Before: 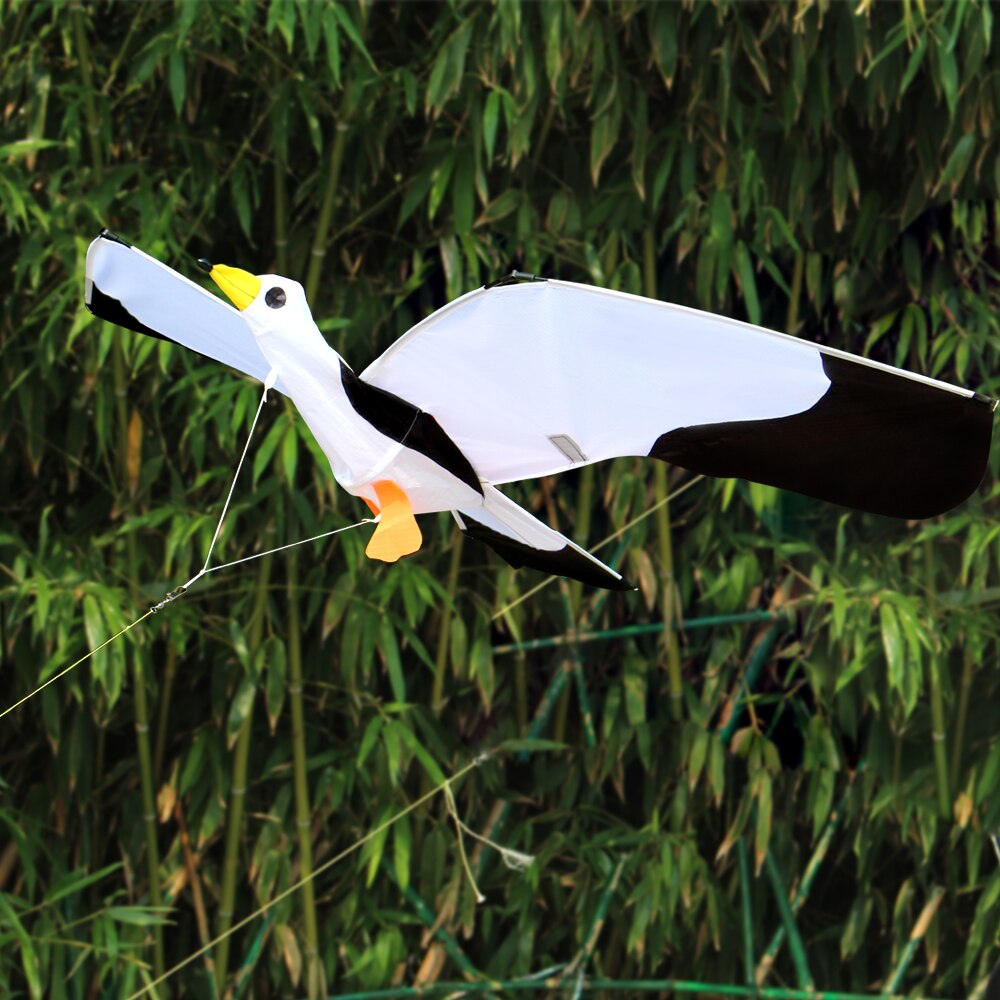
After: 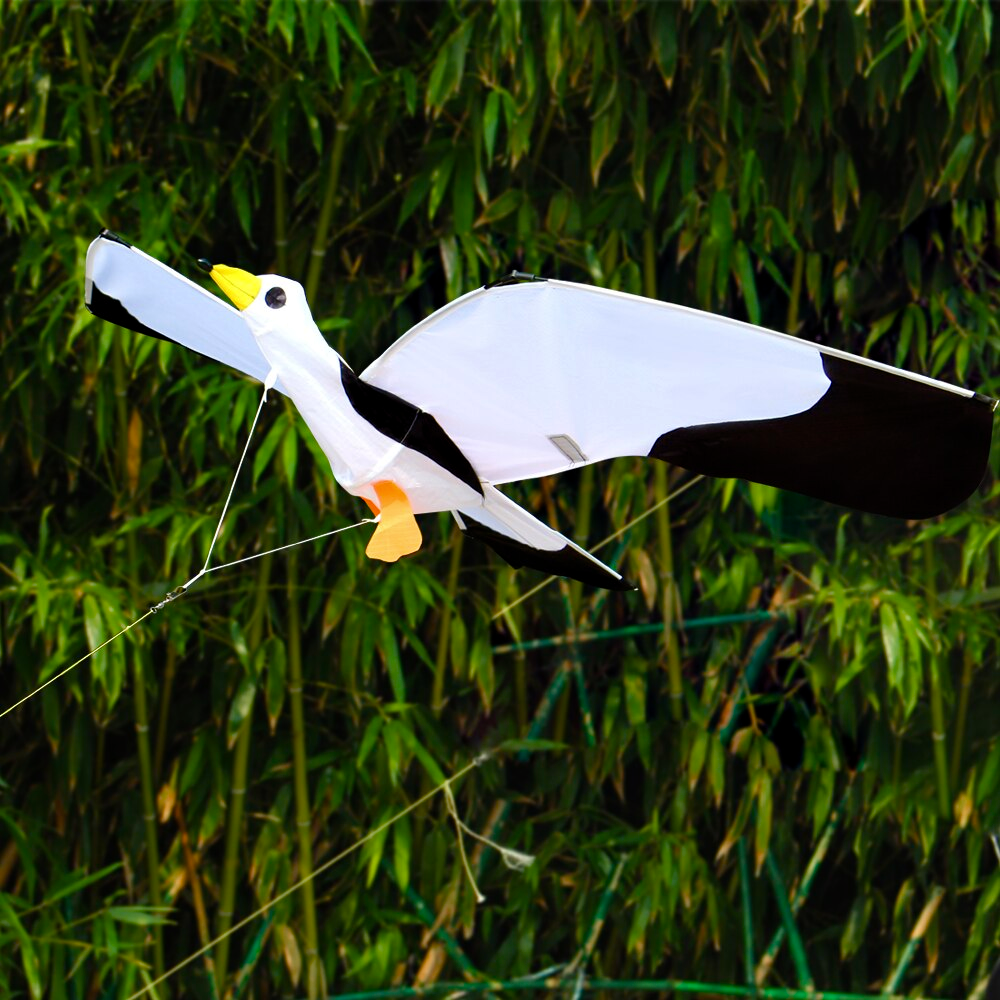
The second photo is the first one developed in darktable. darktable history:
color balance rgb: shadows lift › chroma 3.254%, shadows lift › hue 279.42°, power › luminance -9.156%, perceptual saturation grading › global saturation 44.995%, perceptual saturation grading › highlights -50.217%, perceptual saturation grading › shadows 30.826%, global vibrance 20%
